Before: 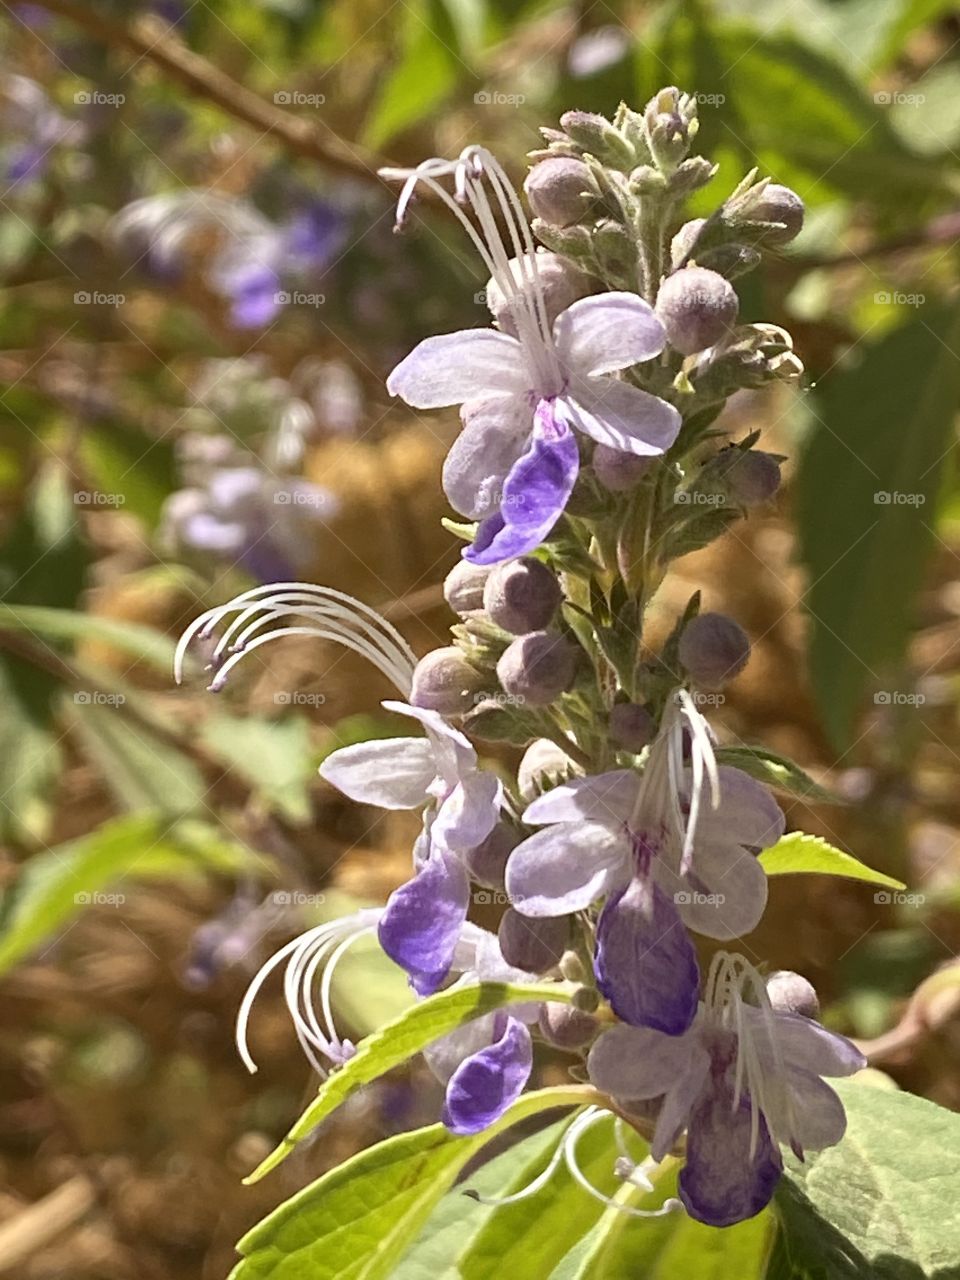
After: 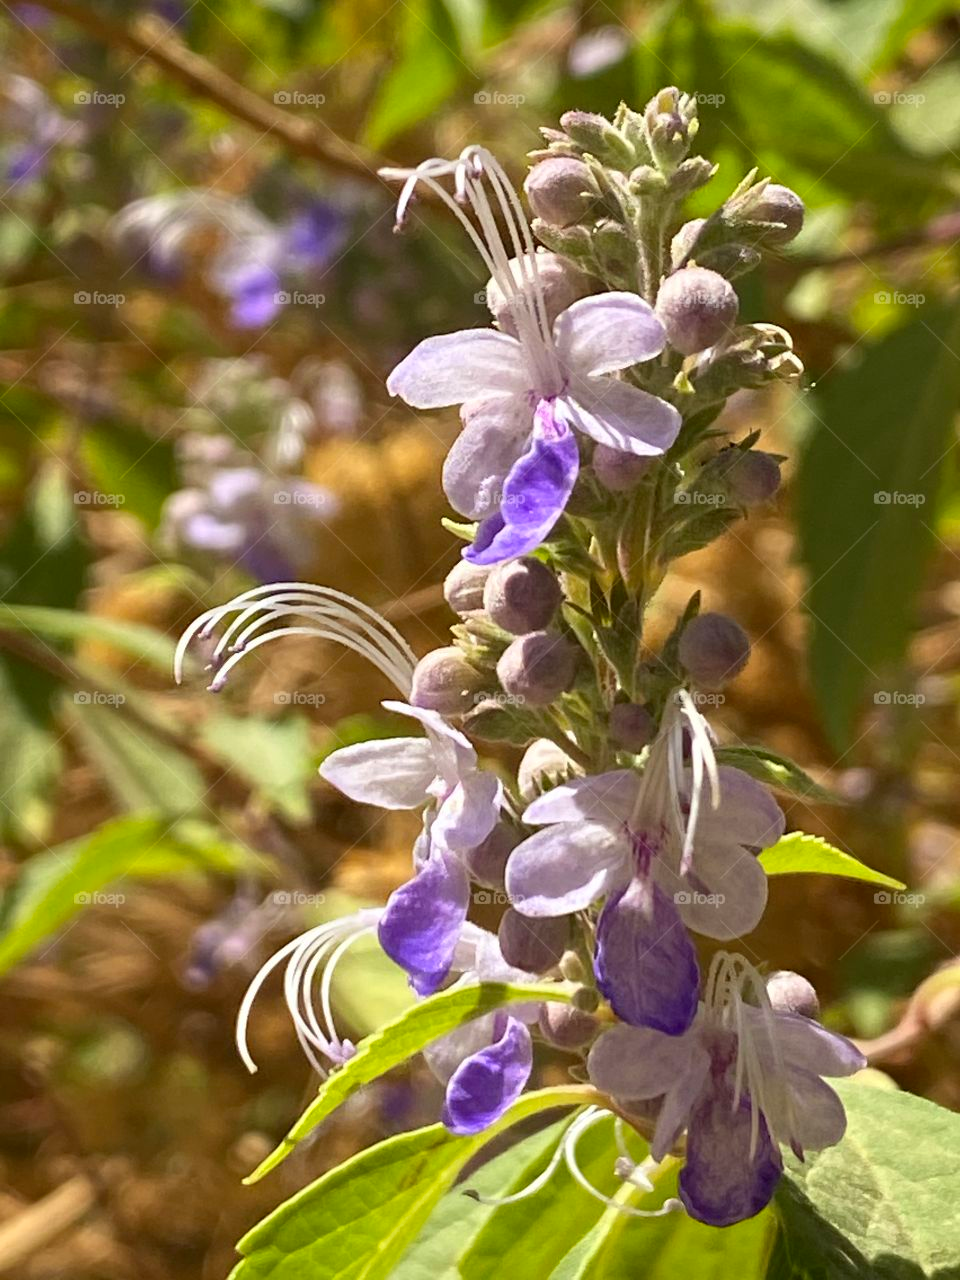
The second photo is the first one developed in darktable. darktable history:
color correction: highlights b* 0.037, saturation 1.29
